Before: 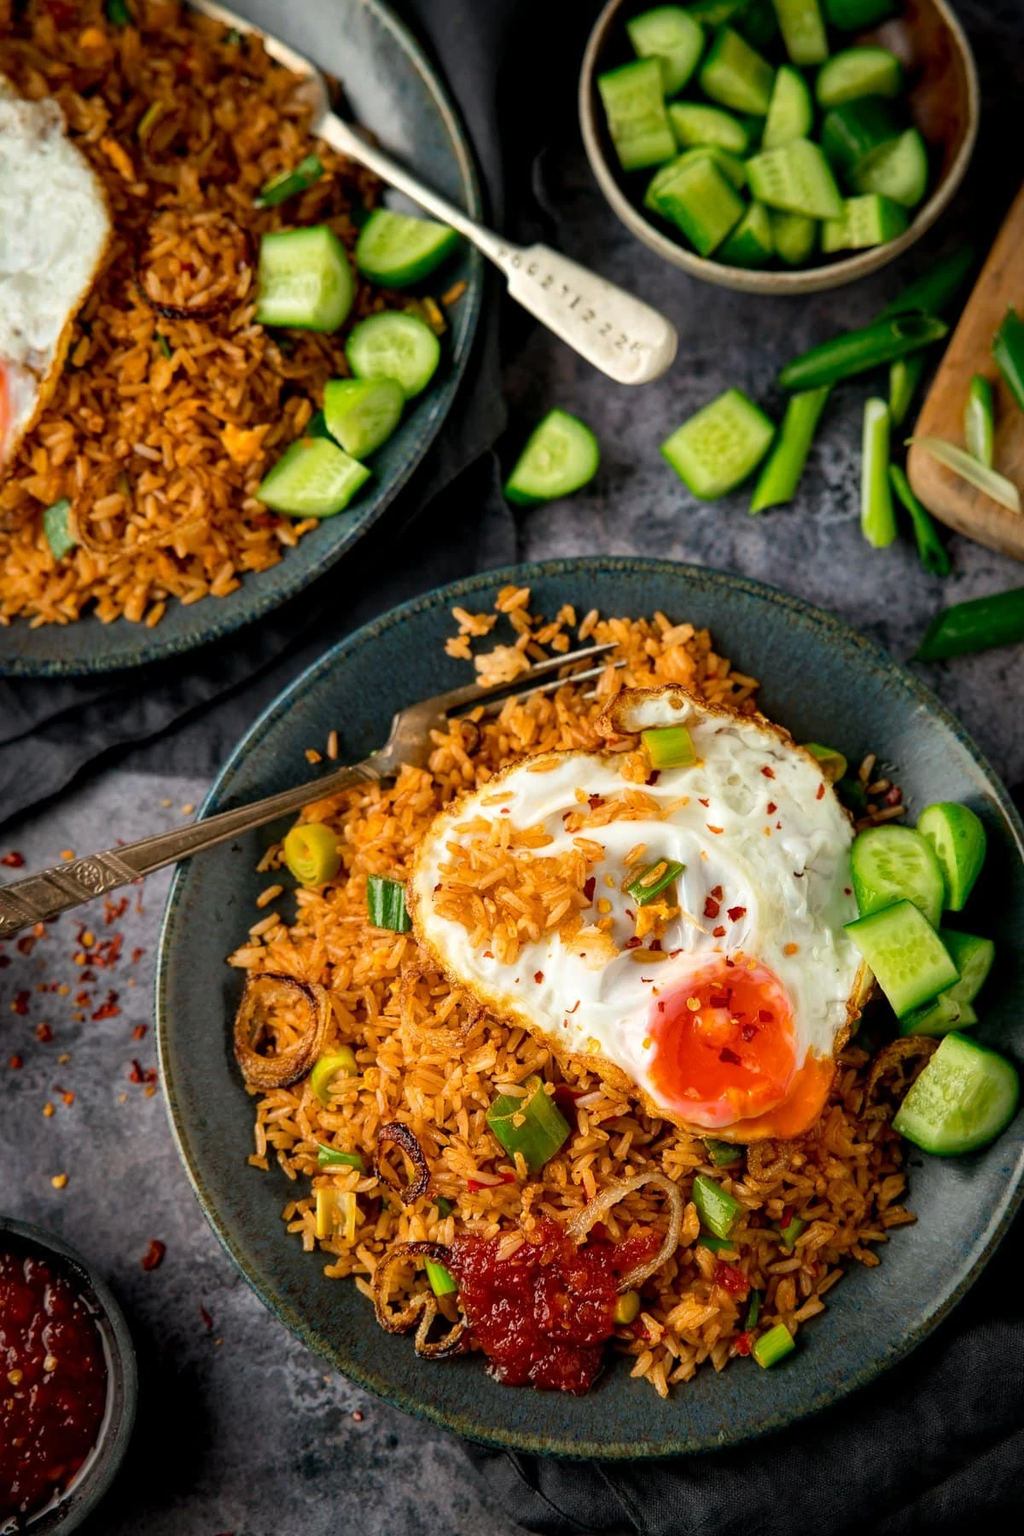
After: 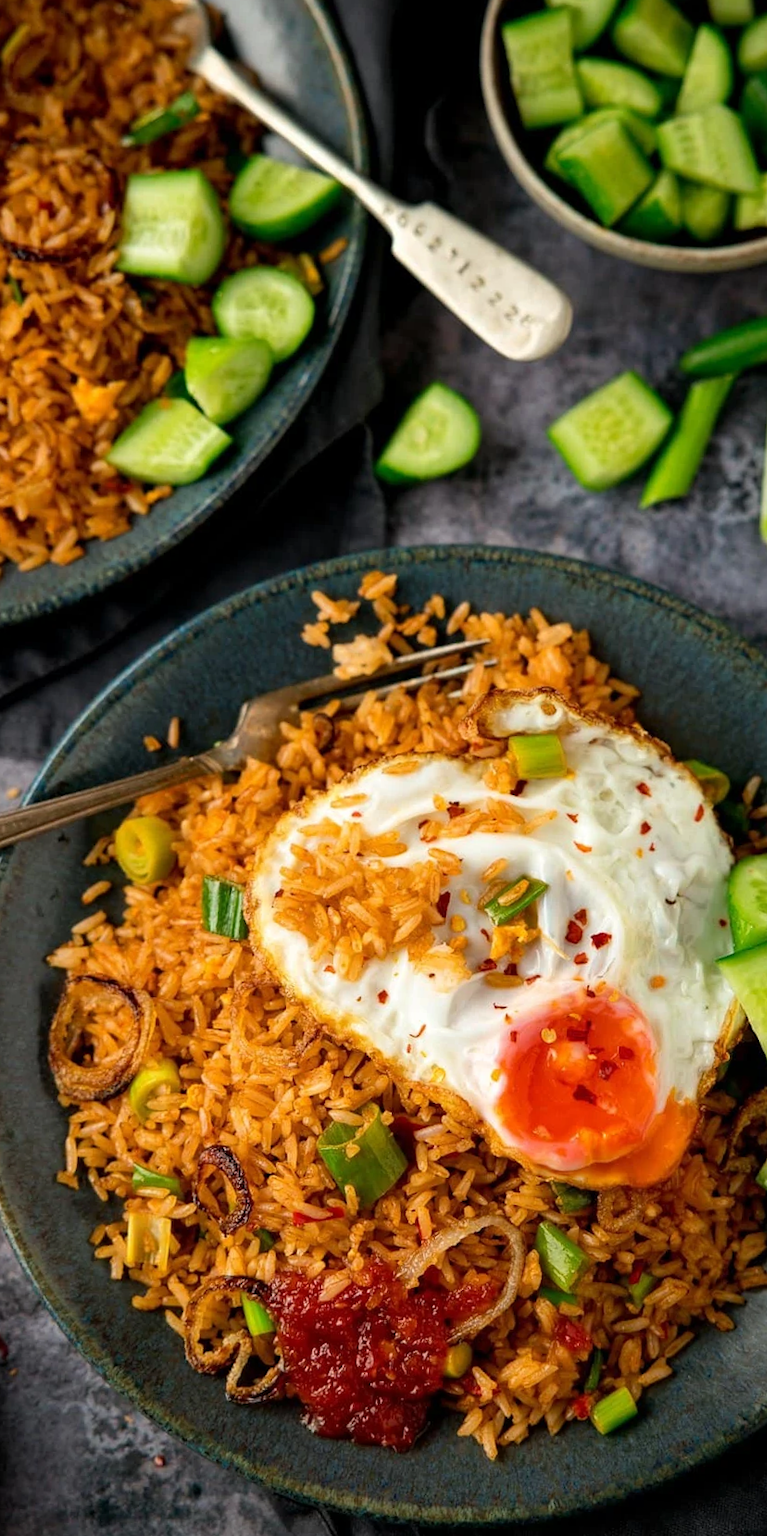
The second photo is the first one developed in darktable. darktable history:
white balance: emerald 1
crop and rotate: angle -3.27°, left 14.277%, top 0.028%, right 10.766%, bottom 0.028%
